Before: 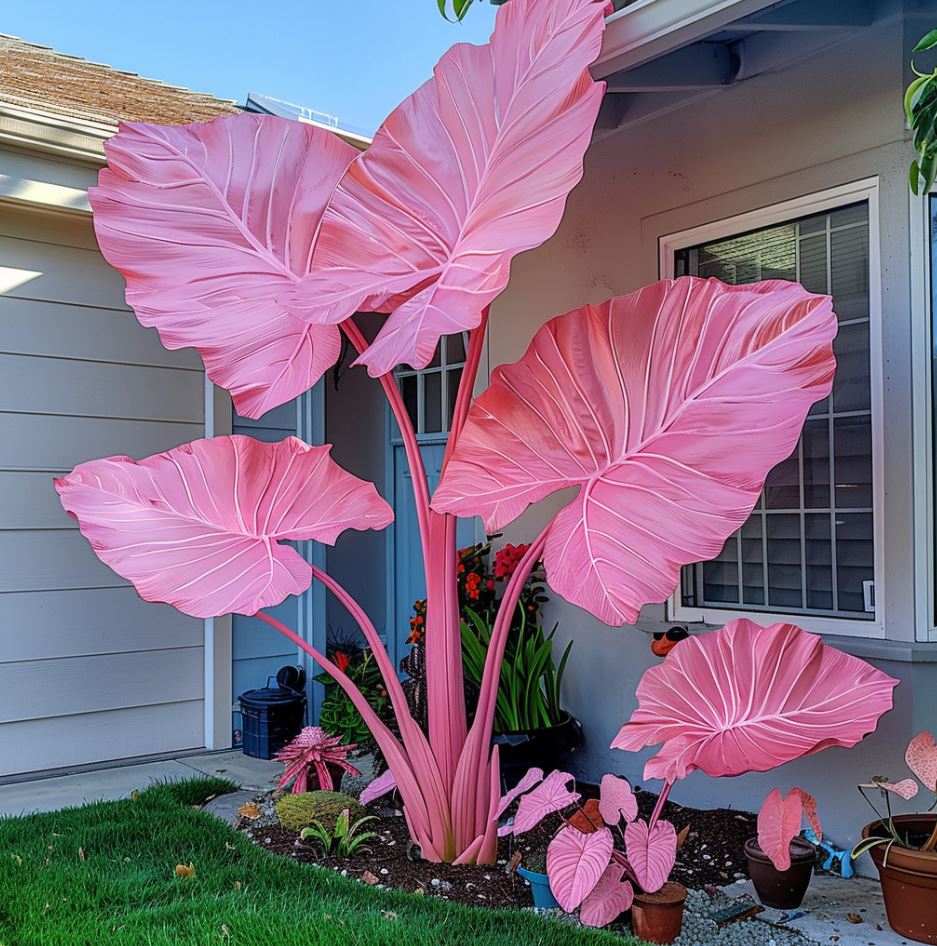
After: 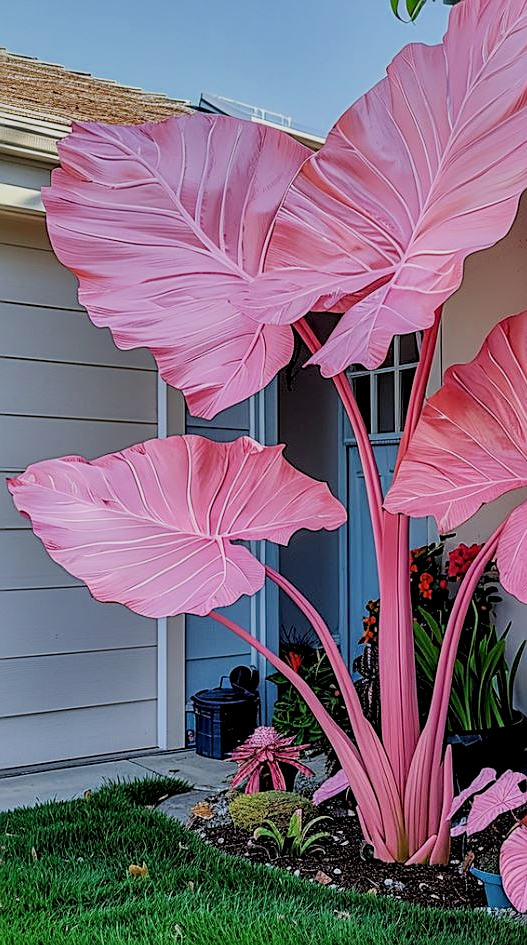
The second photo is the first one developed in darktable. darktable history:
shadows and highlights: radius 108.52, shadows 23.73, highlights -59.32, low approximation 0.01, soften with gaussian
filmic rgb: black relative exposure -7.65 EV, white relative exposure 4.56 EV, hardness 3.61
sharpen: on, module defaults
crop: left 5.114%, right 38.589%
local contrast: highlights 83%, shadows 81%
